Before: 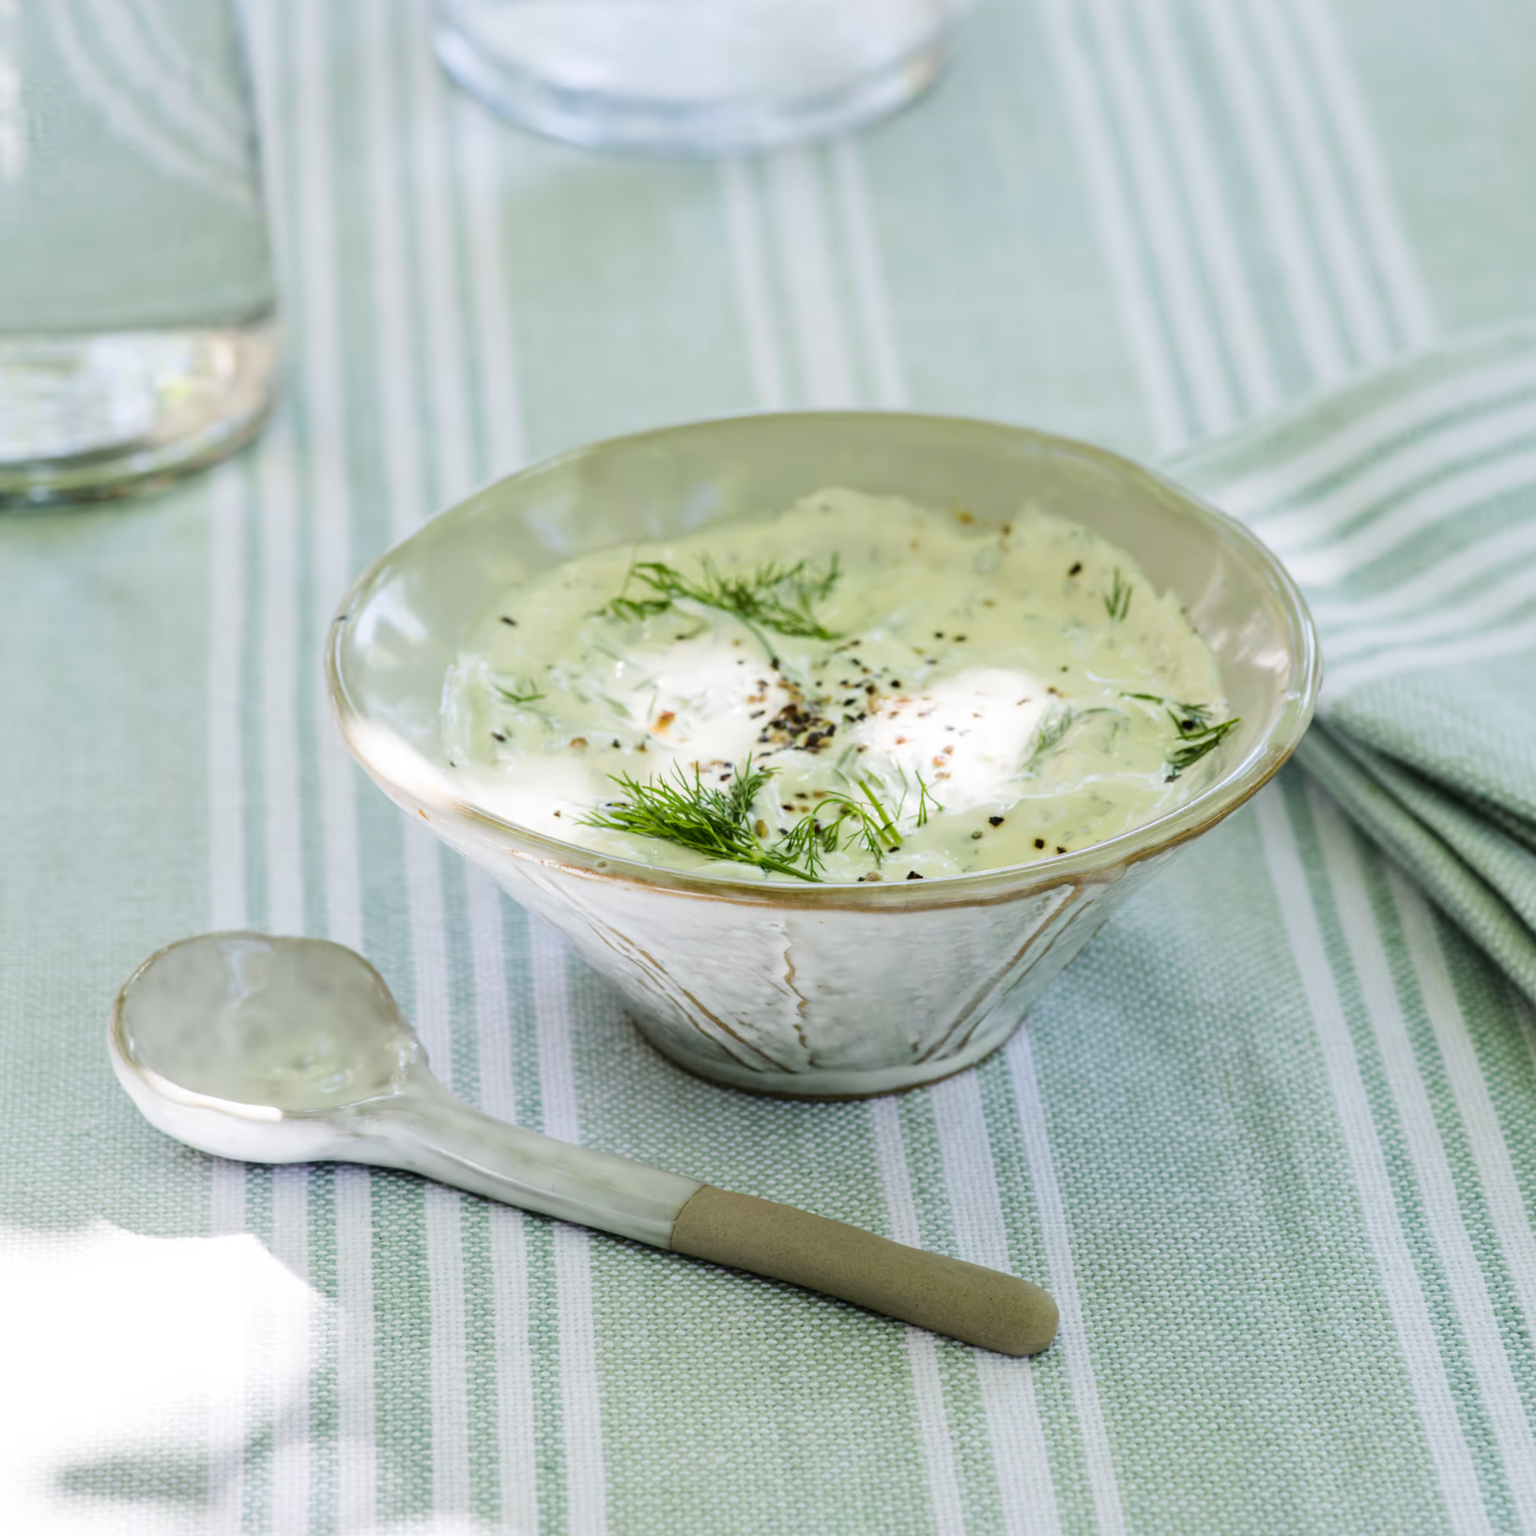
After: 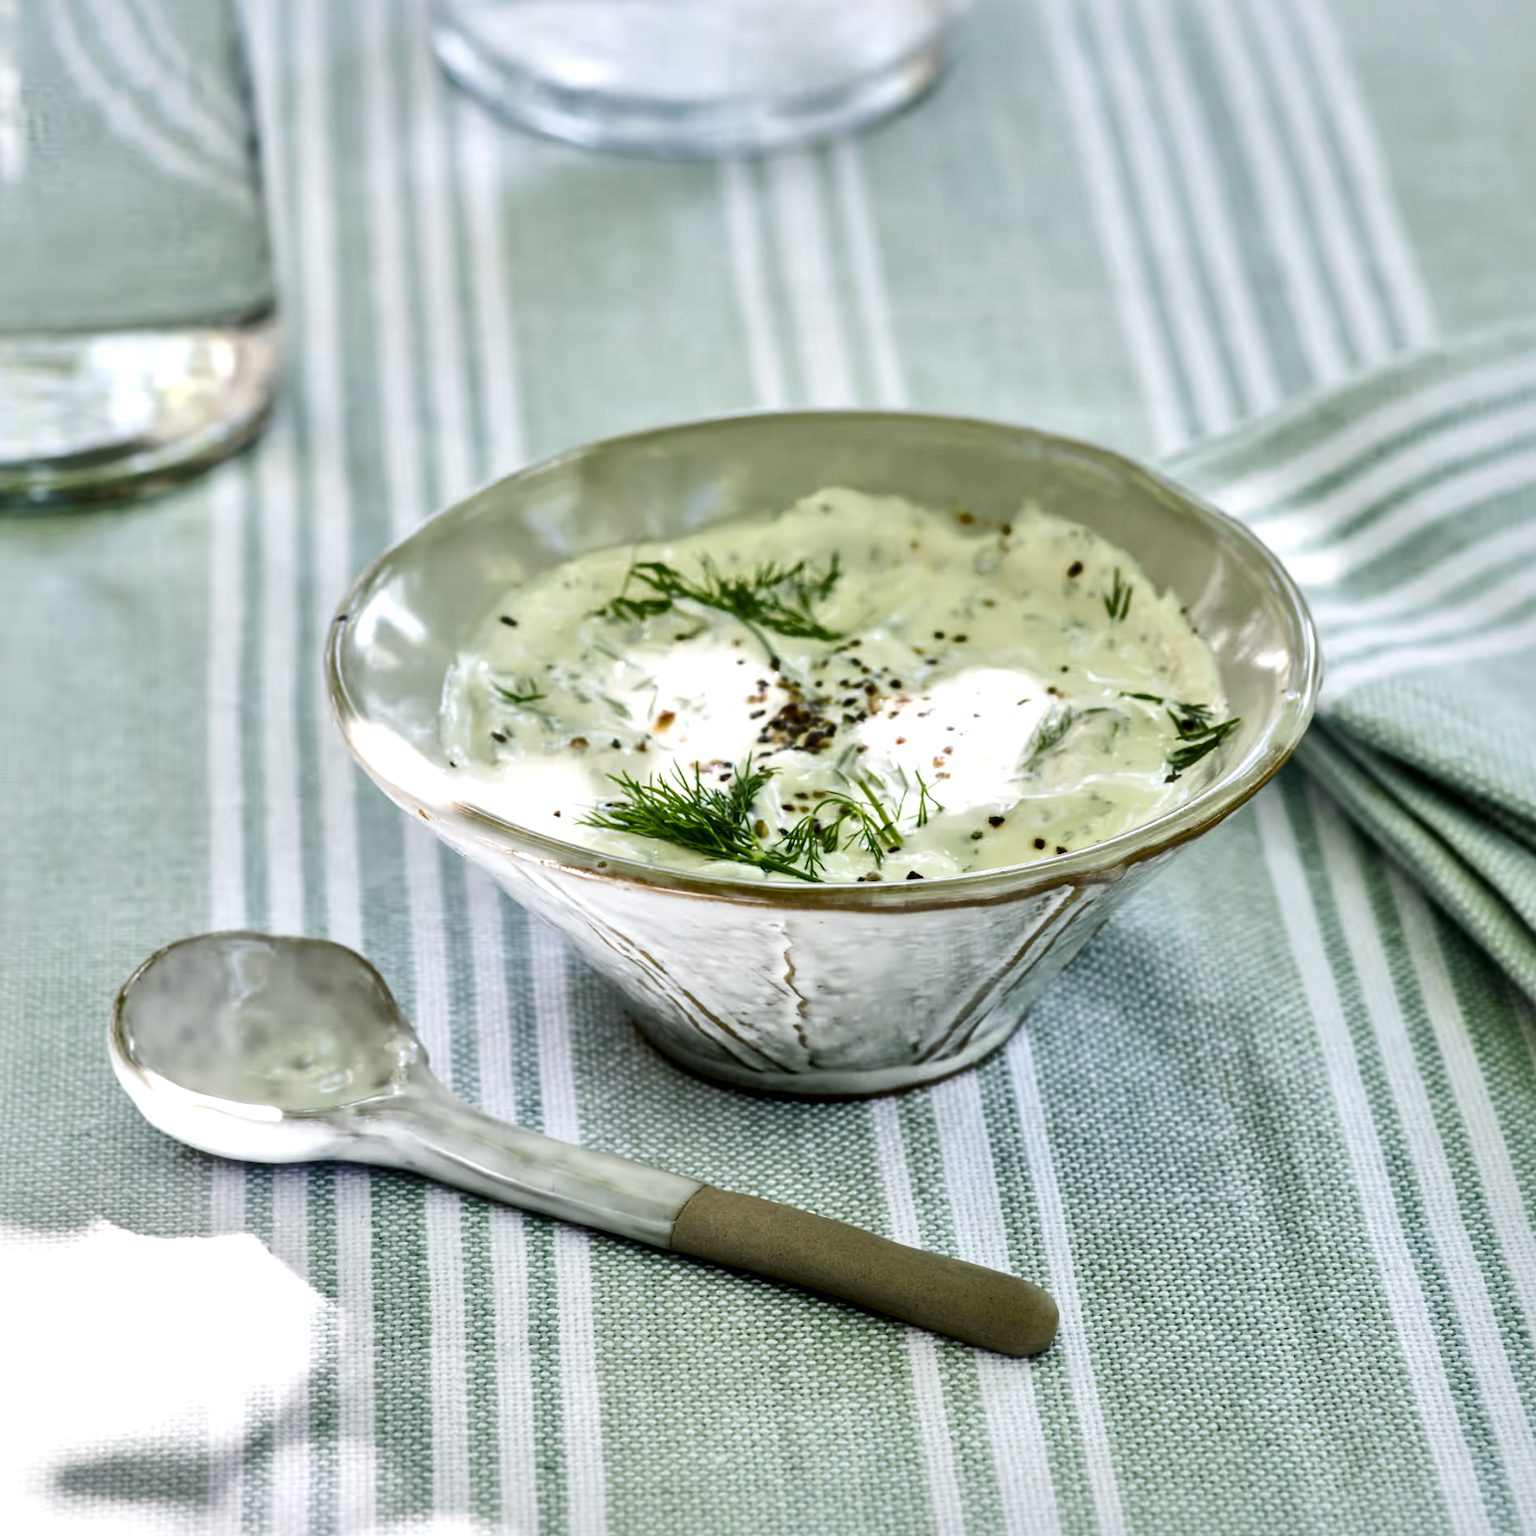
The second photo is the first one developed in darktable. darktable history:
contrast brightness saturation: saturation -0.04
local contrast: mode bilateral grid, contrast 44, coarseness 69, detail 214%, midtone range 0.2
shadows and highlights: radius 125.46, shadows 30.51, highlights -30.51, low approximation 0.01, soften with gaussian
